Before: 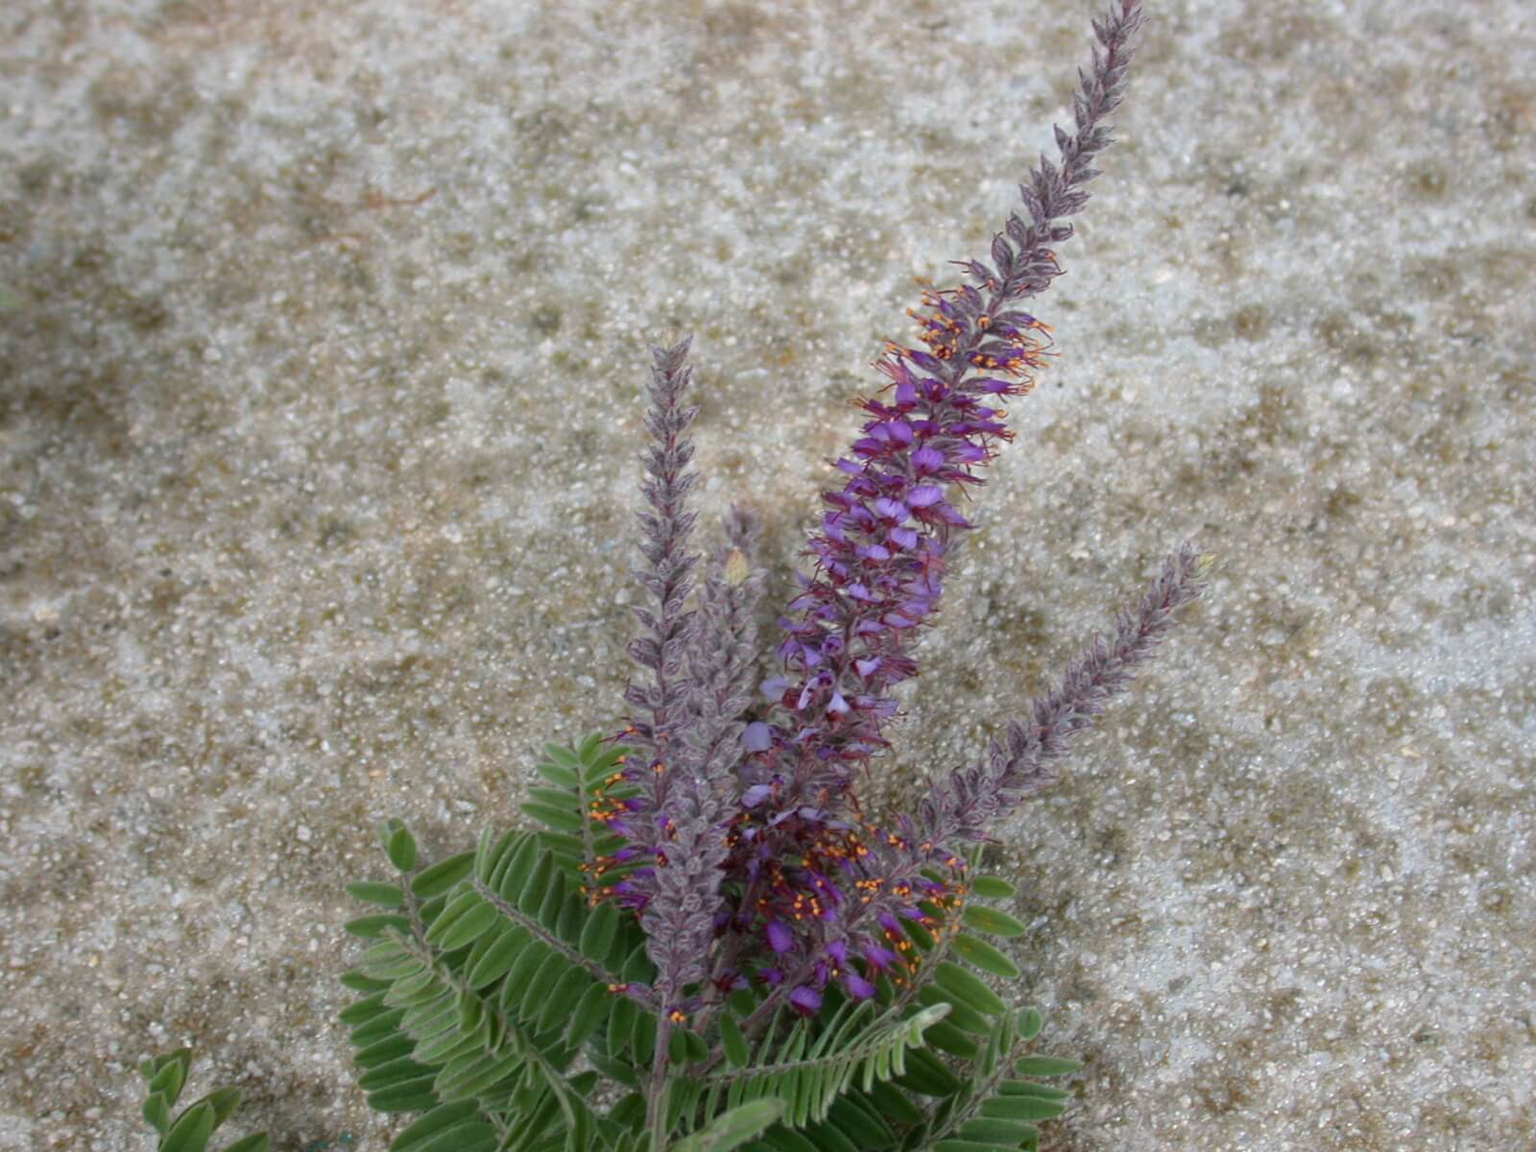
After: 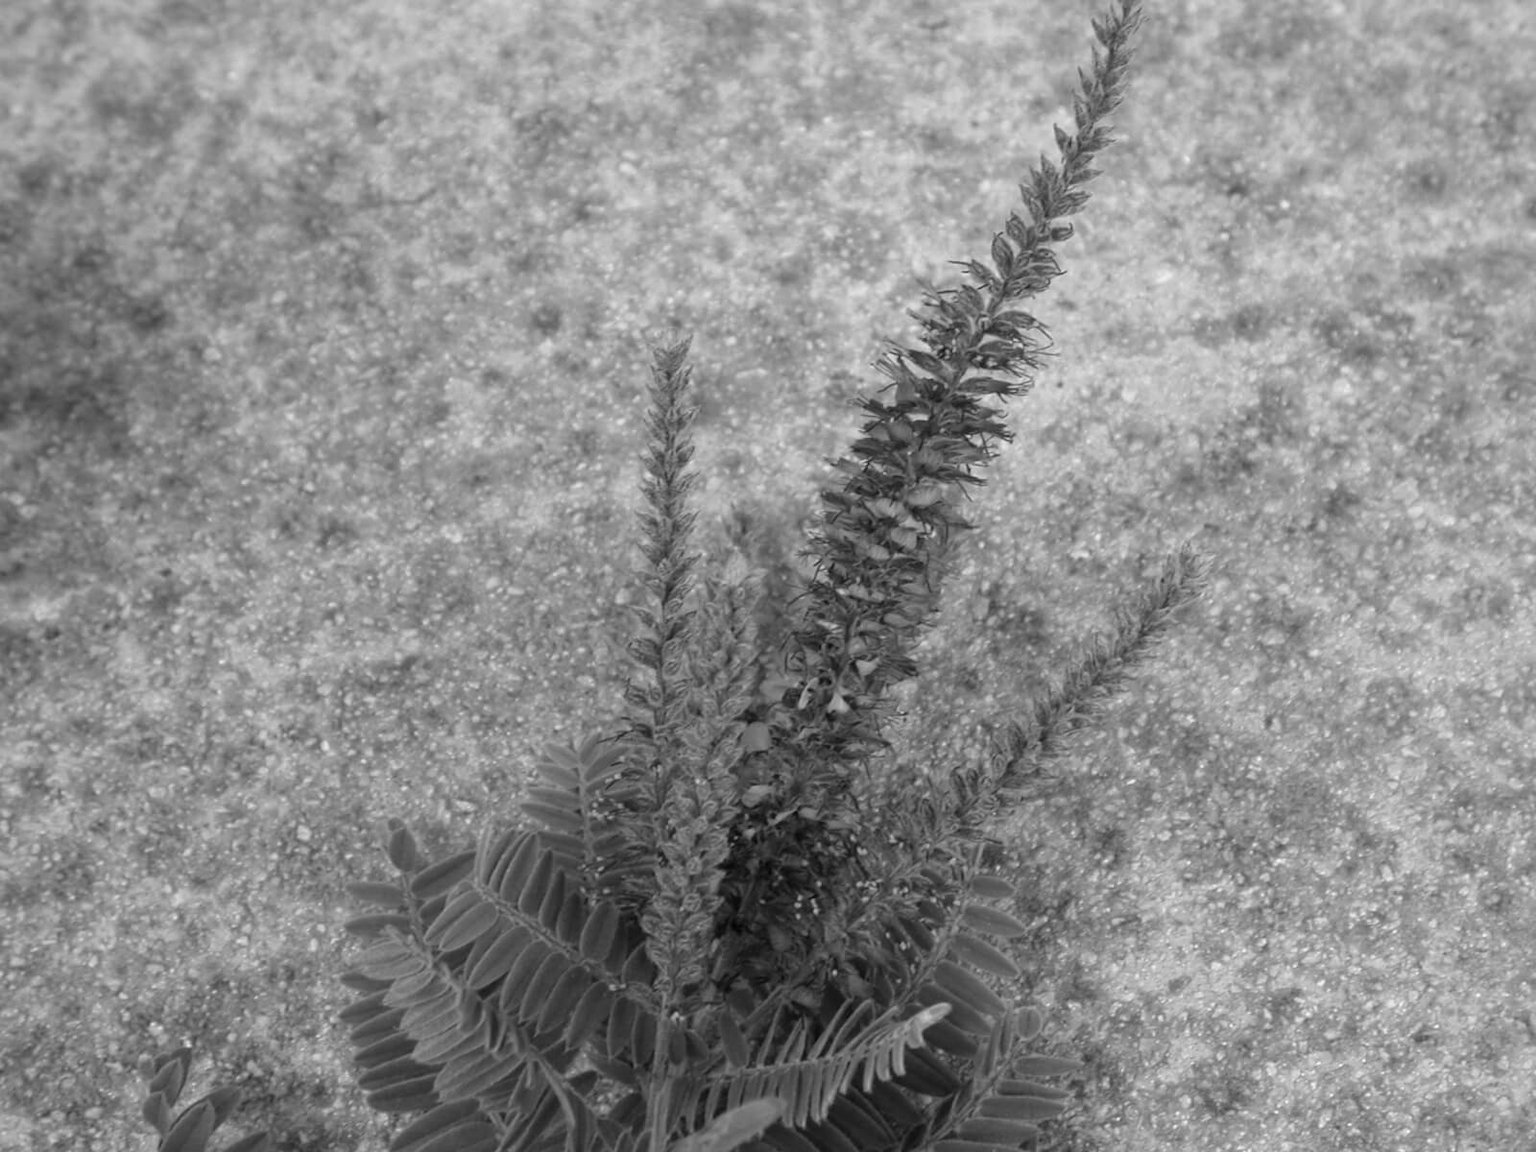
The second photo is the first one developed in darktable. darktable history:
monochrome: a -6.99, b 35.61, size 1.4
contrast brightness saturation: saturation -0.05
color balance rgb: perceptual saturation grading › global saturation 20%, perceptual saturation grading › highlights -25%, perceptual saturation grading › shadows 50%
